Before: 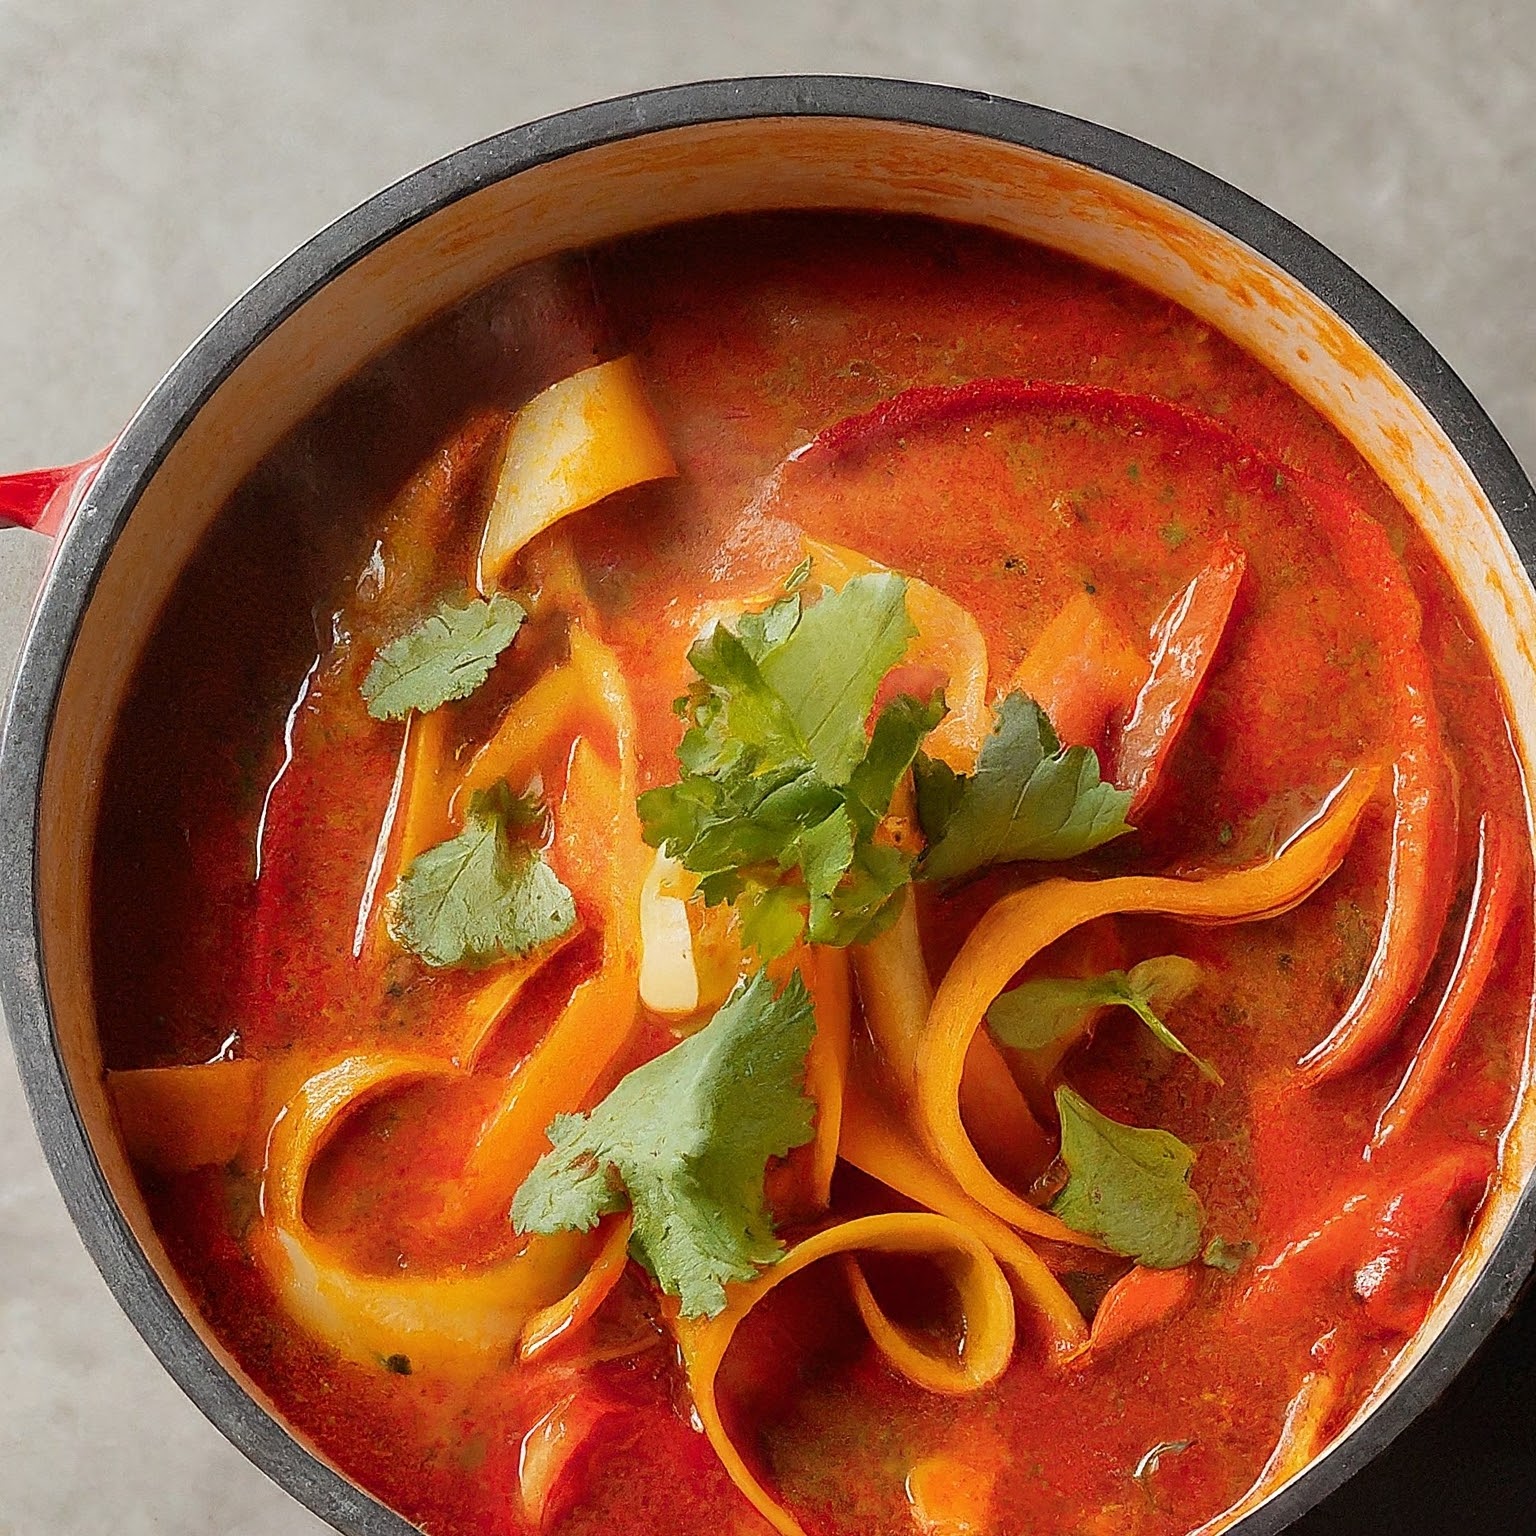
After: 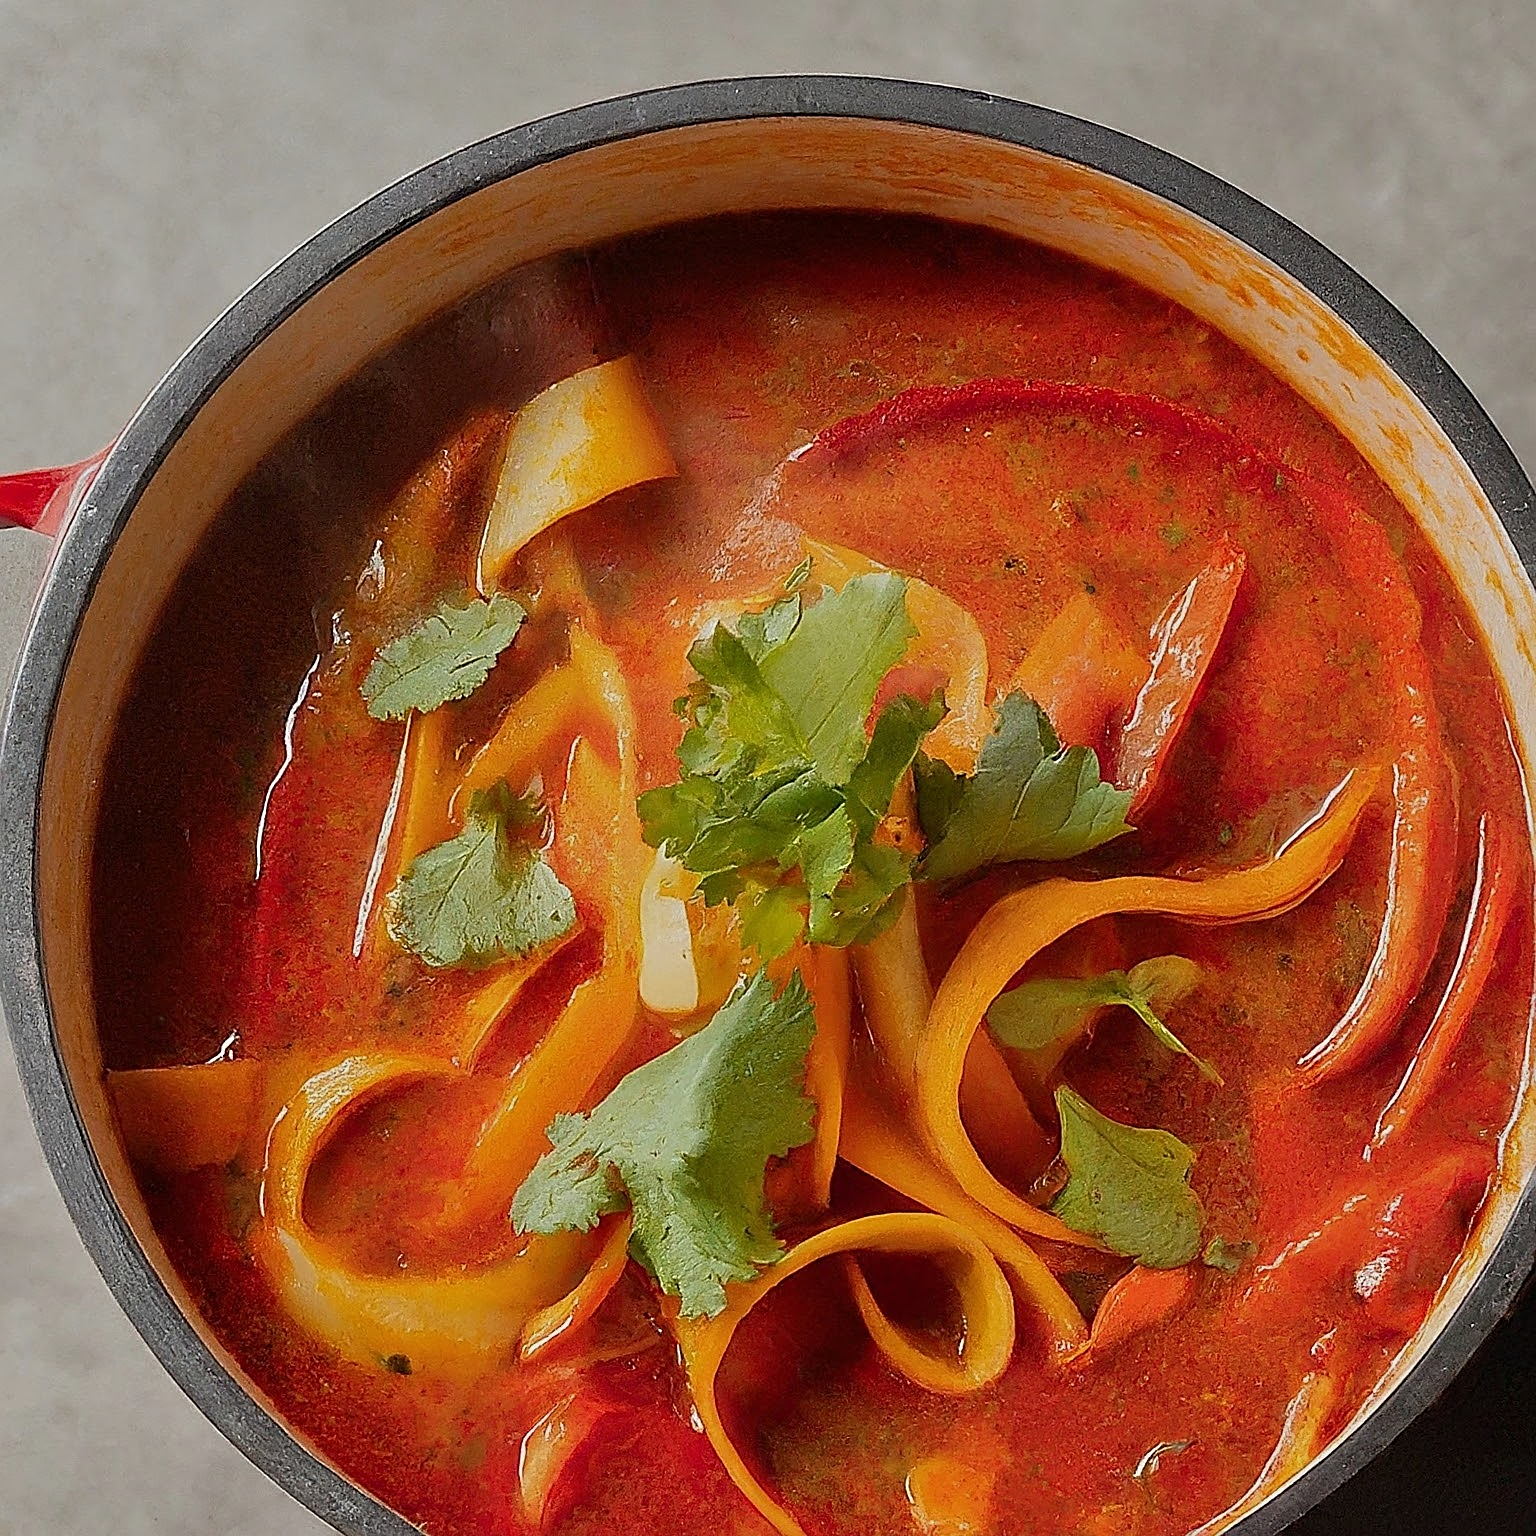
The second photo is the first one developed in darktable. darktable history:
tone equalizer: -8 EV -0.001 EV, -7 EV 0.005 EV, -6 EV -0.026 EV, -5 EV 0.016 EV, -4 EV -0.022 EV, -3 EV 0.007 EV, -2 EV -0.058 EV, -1 EV -0.304 EV, +0 EV -0.56 EV
sharpen: on, module defaults
